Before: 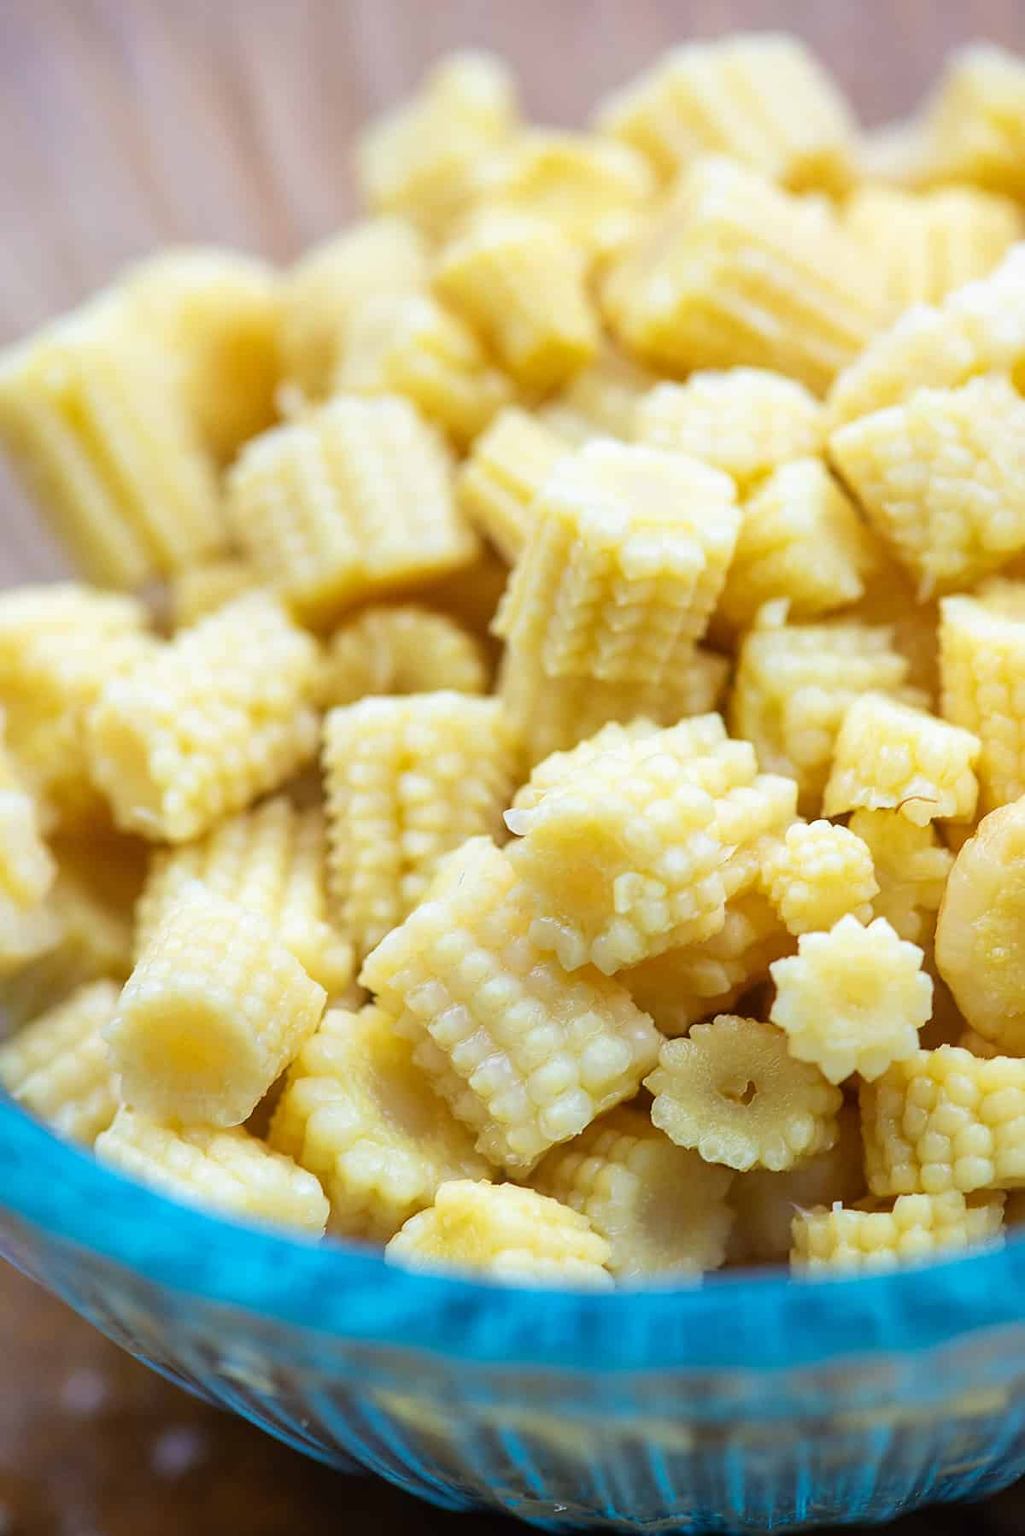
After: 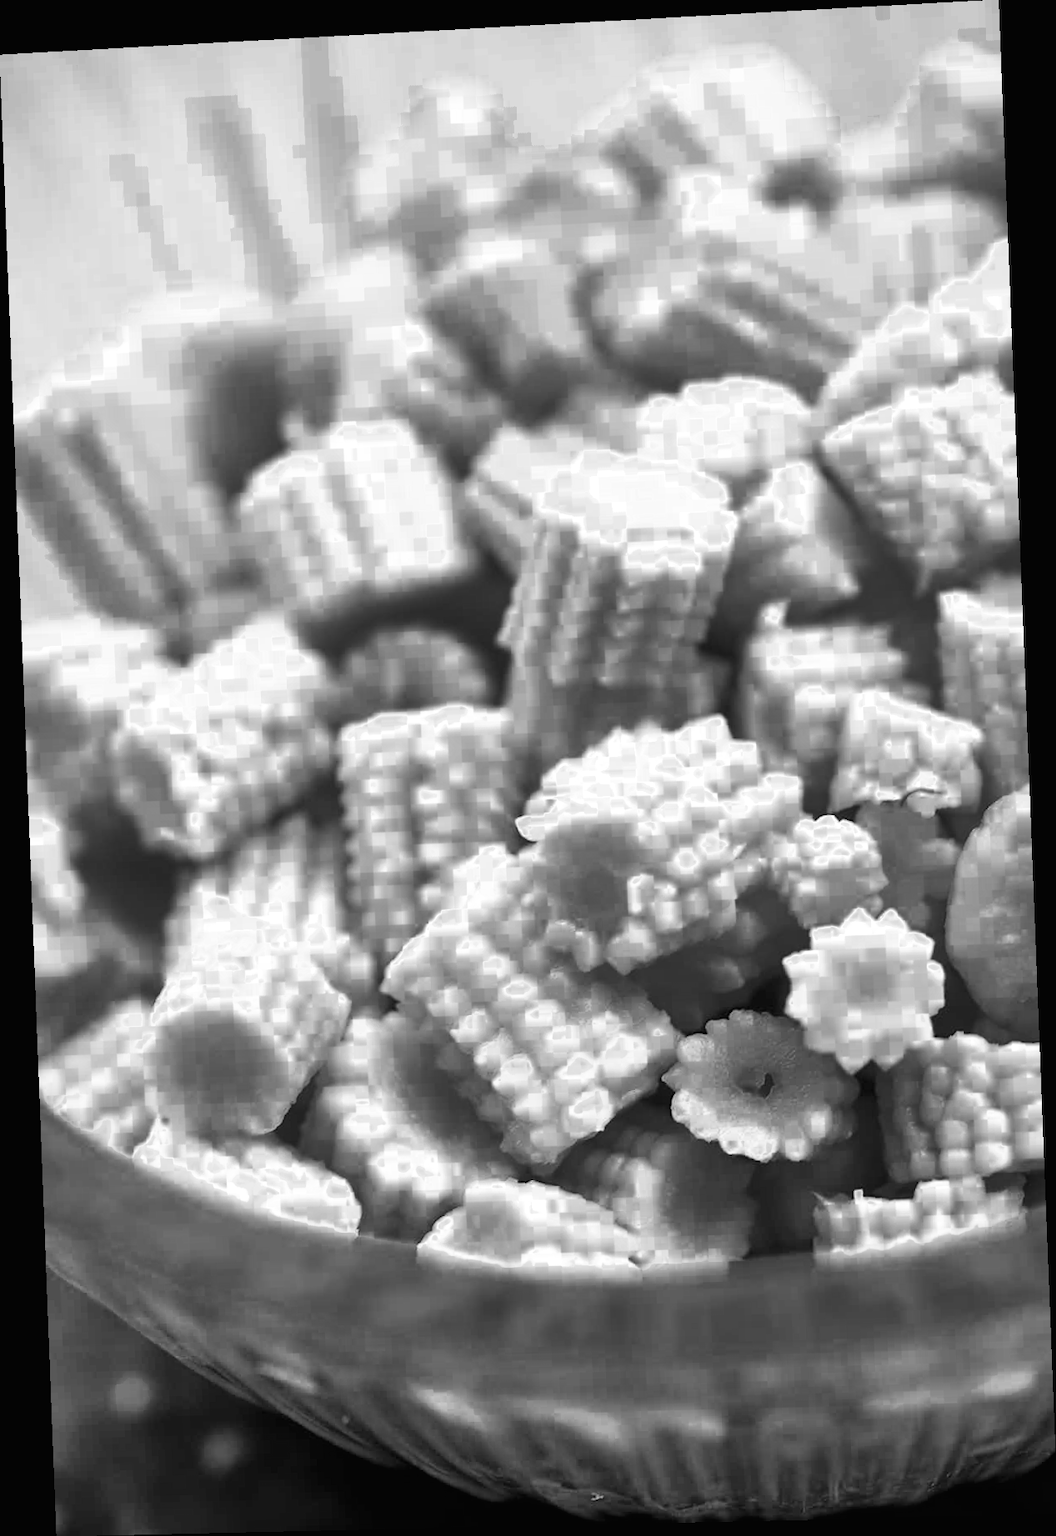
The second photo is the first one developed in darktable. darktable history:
color correction: highlights a* -0.137, highlights b* 0.137
tone curve: curves: ch0 [(0.016, 0.011) (0.084, 0.026) (0.469, 0.508) (0.721, 0.862) (1, 1)], color space Lab, linked channels, preserve colors none
white balance: red 0.984, blue 1.059
rotate and perspective: rotation -2.22°, lens shift (horizontal) -0.022, automatic cropping off
color zones: curves: ch0 [(0.002, 0.429) (0.121, 0.212) (0.198, 0.113) (0.276, 0.344) (0.331, 0.541) (0.41, 0.56) (0.482, 0.289) (0.619, 0.227) (0.721, 0.18) (0.821, 0.435) (0.928, 0.555) (1, 0.587)]; ch1 [(0, 0) (0.143, 0) (0.286, 0) (0.429, 0) (0.571, 0) (0.714, 0) (0.857, 0)]
